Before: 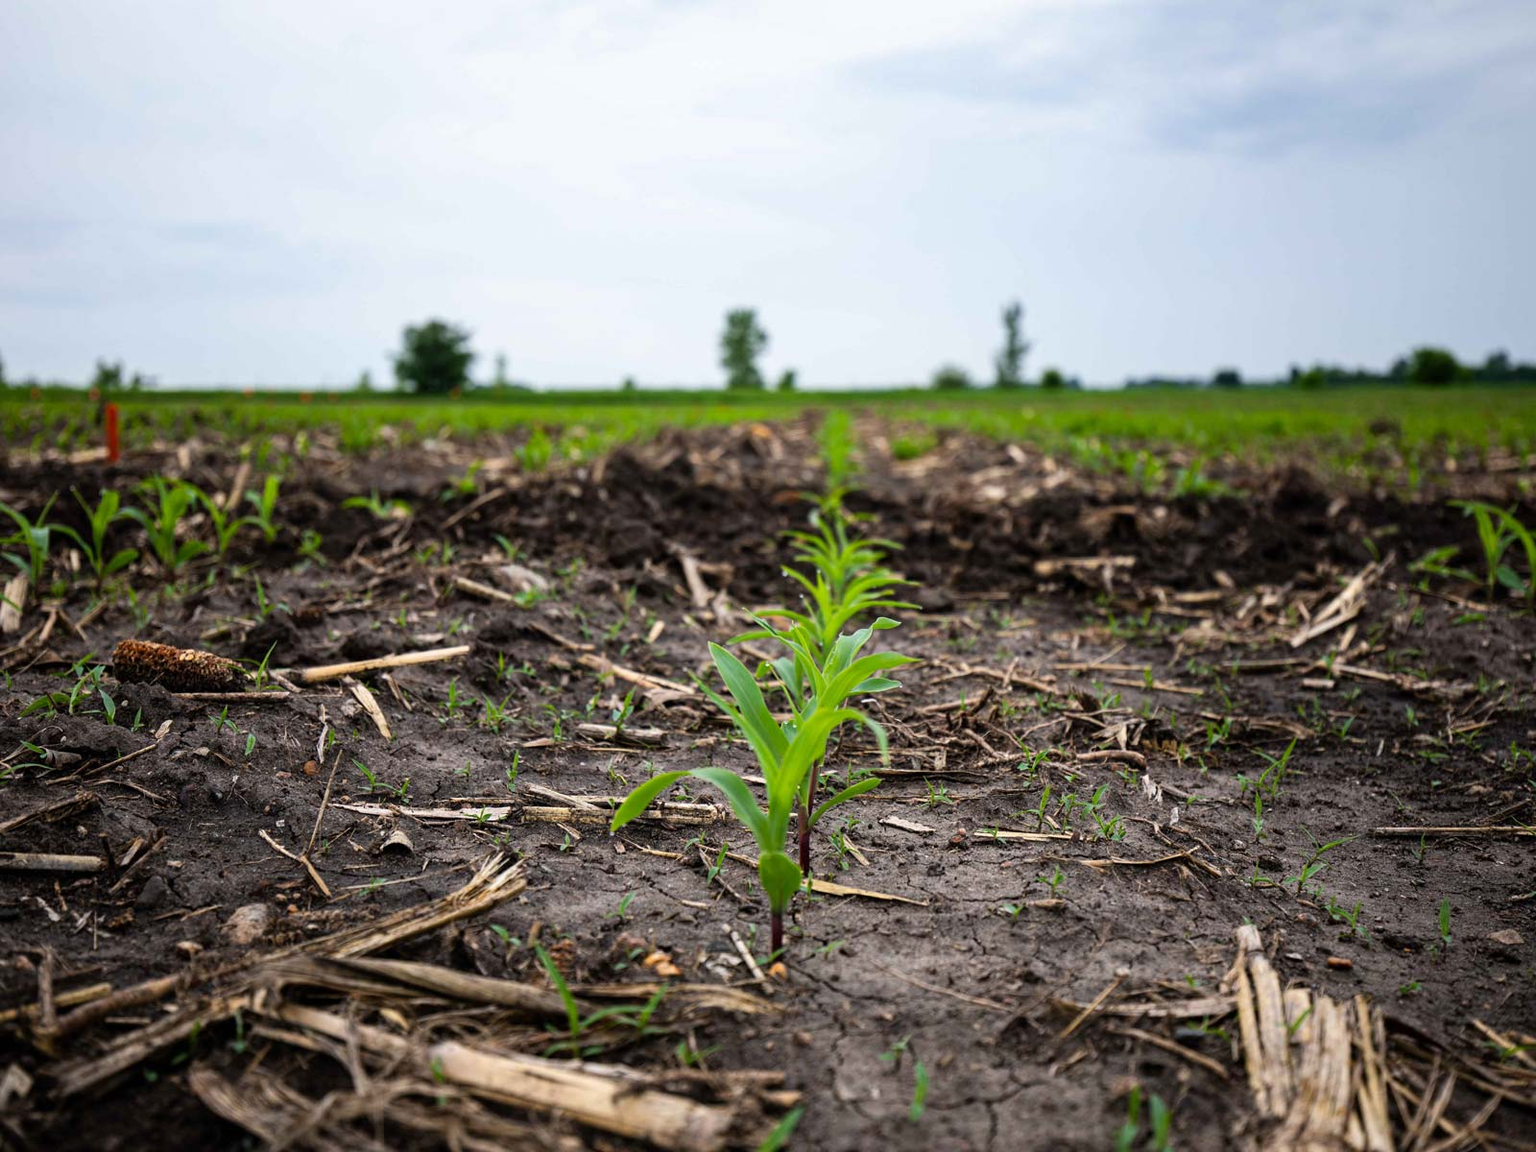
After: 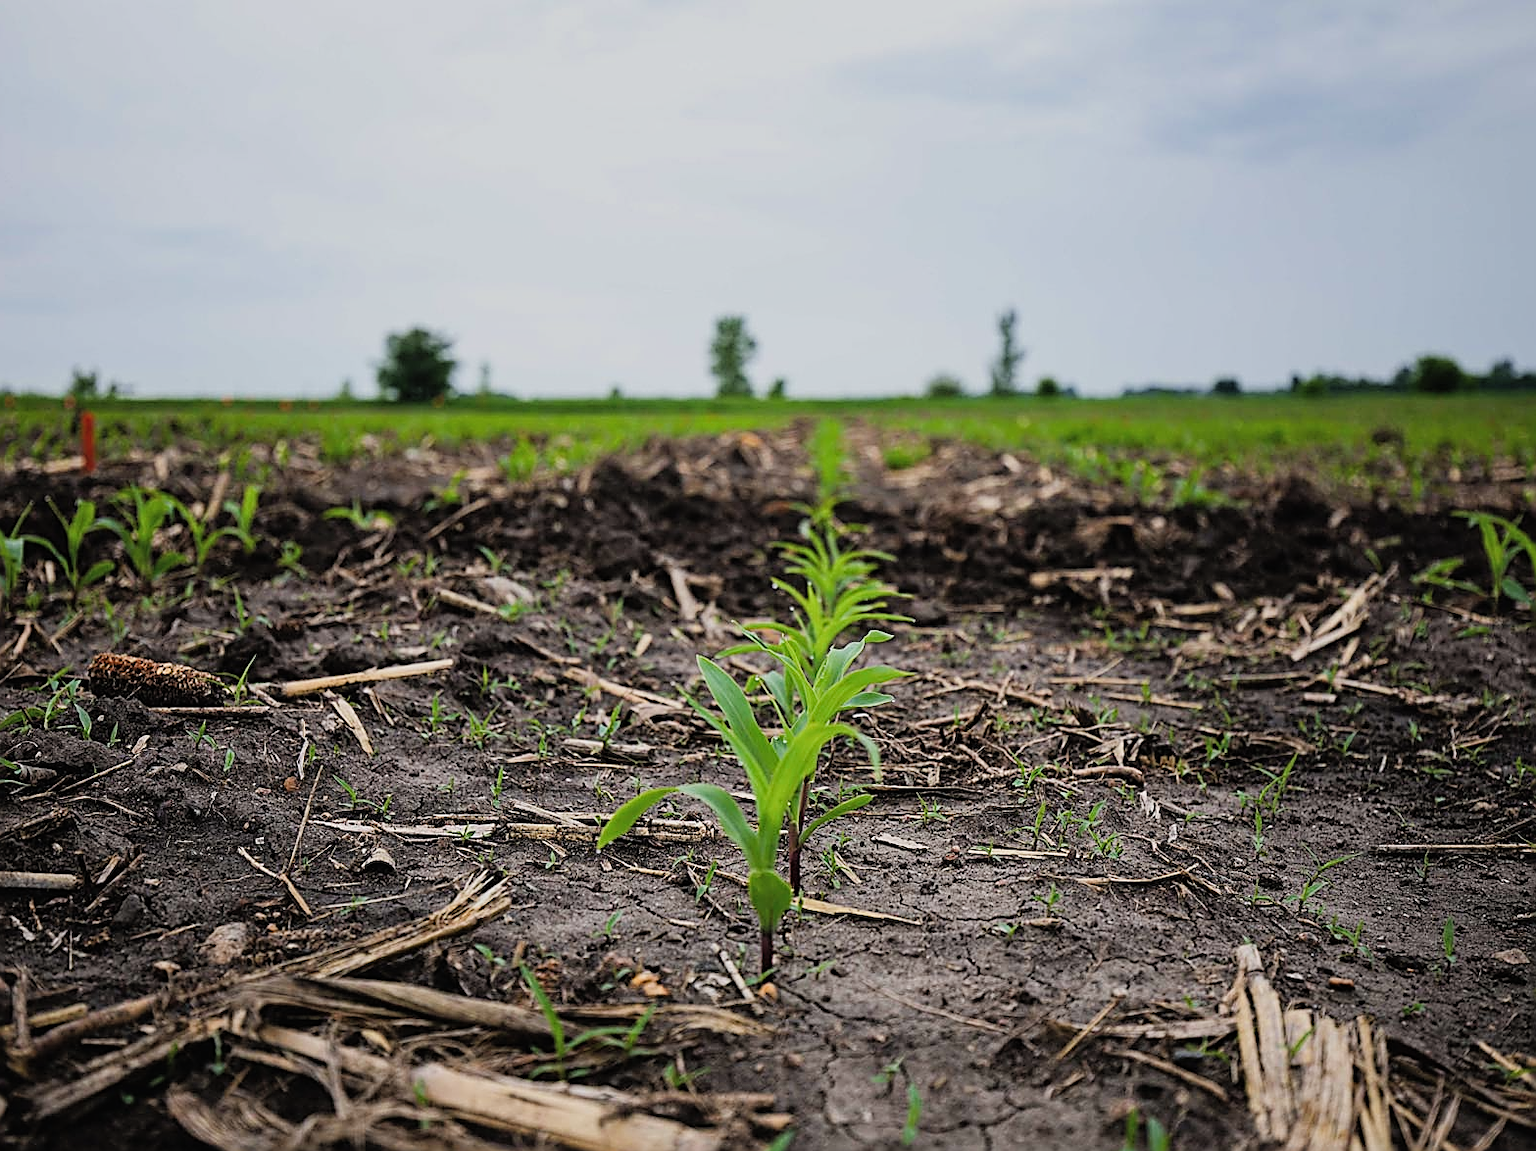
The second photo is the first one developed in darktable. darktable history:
crop: left 1.743%, right 0.268%, bottom 2.011%
exposure: black level correction -0.005, exposure 0.054 EV, compensate highlight preservation false
sharpen: radius 1.685, amount 1.294
shadows and highlights: shadows 25, highlights -25
filmic rgb: hardness 4.17
